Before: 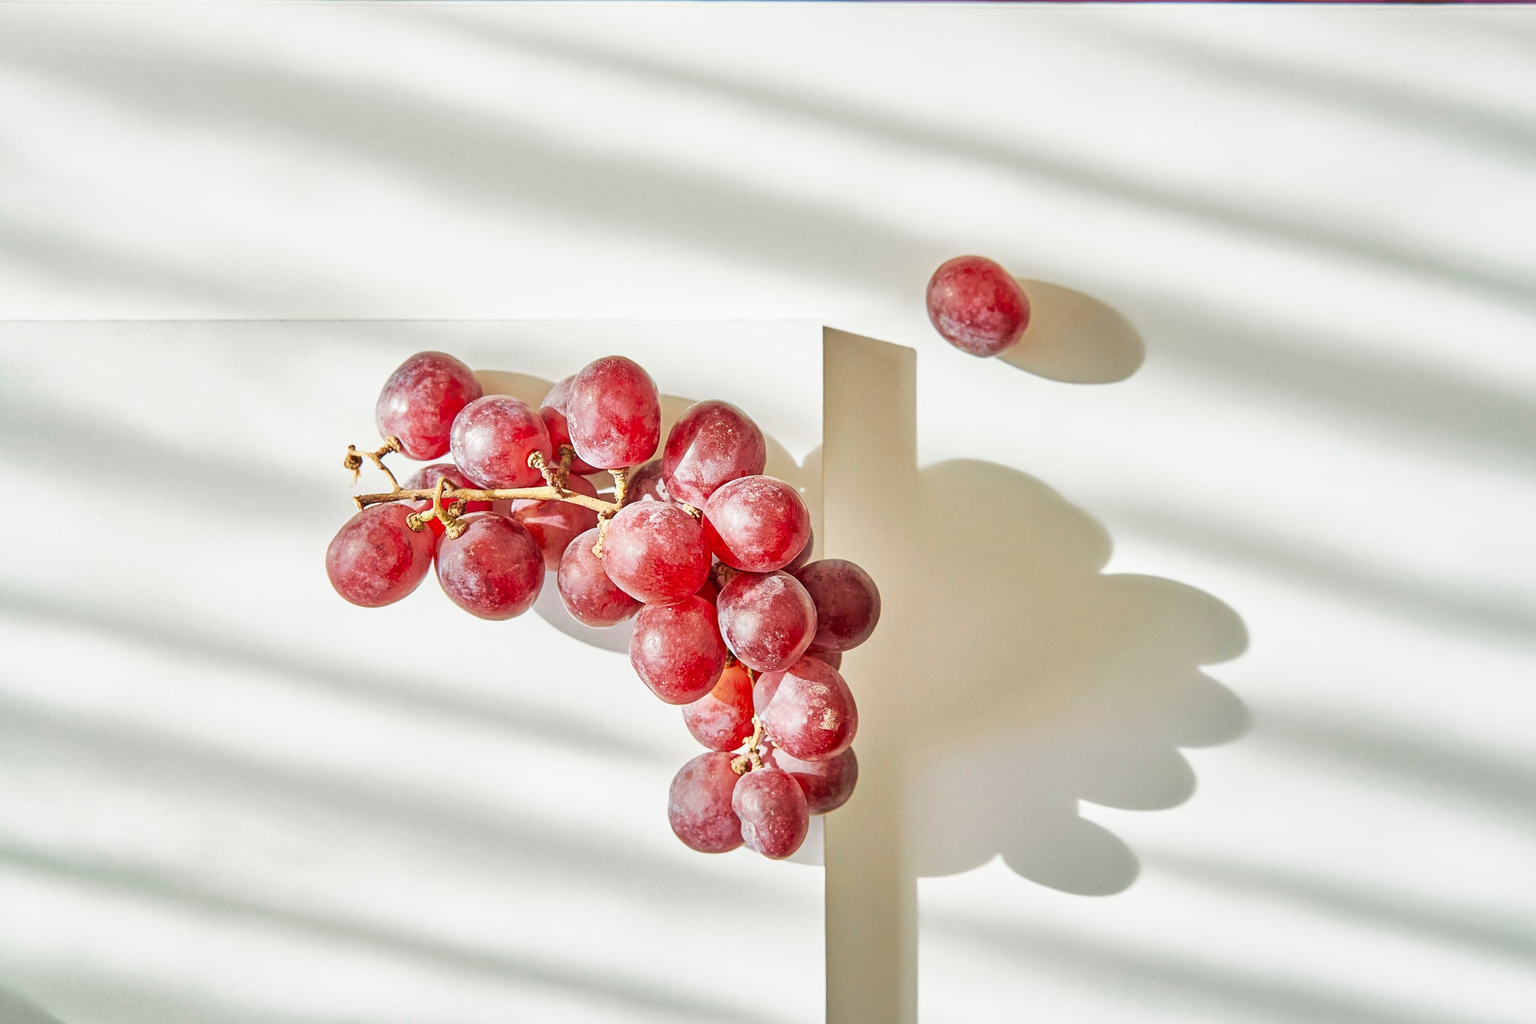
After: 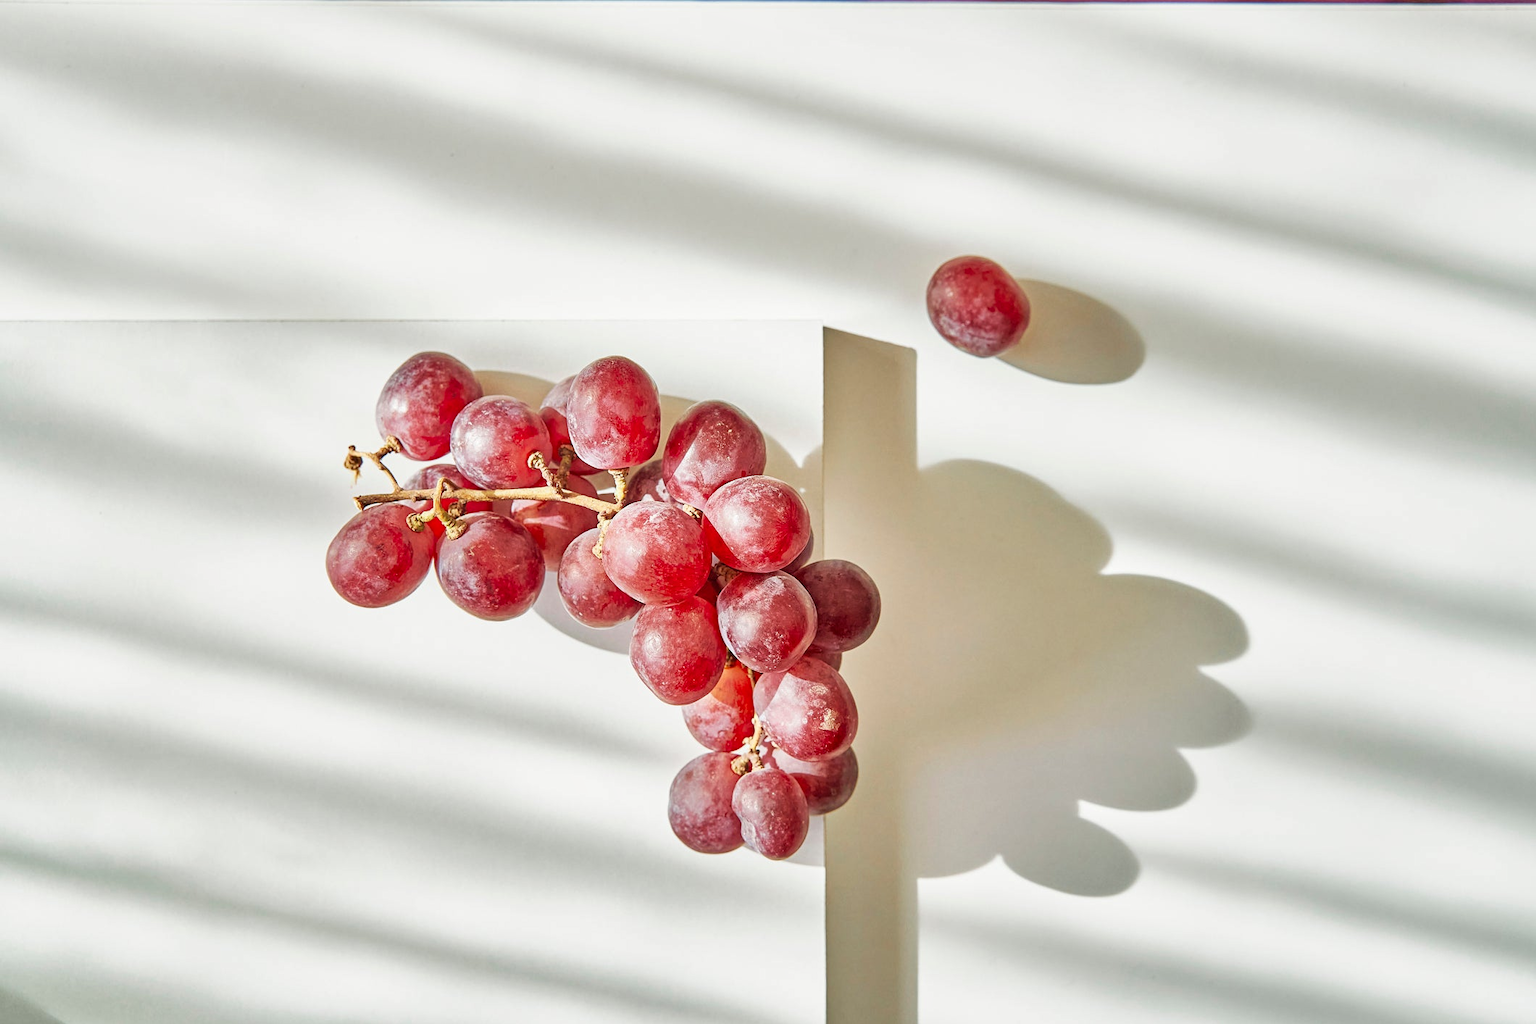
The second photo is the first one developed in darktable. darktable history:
shadows and highlights: shadows 36.16, highlights -27.38, soften with gaussian
